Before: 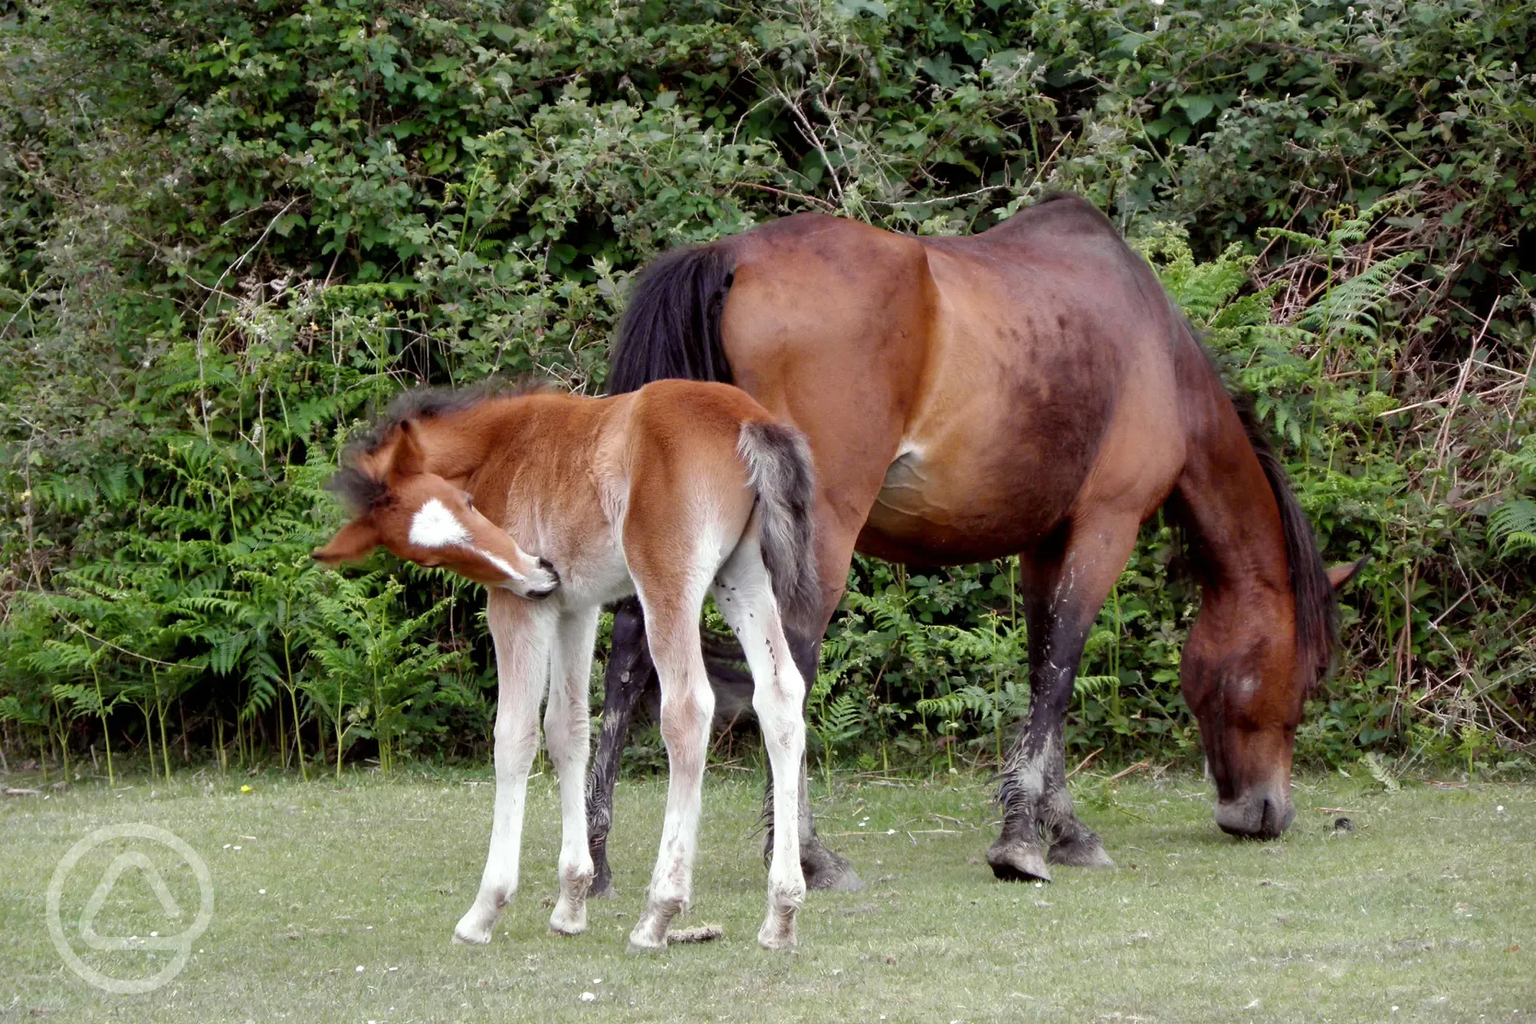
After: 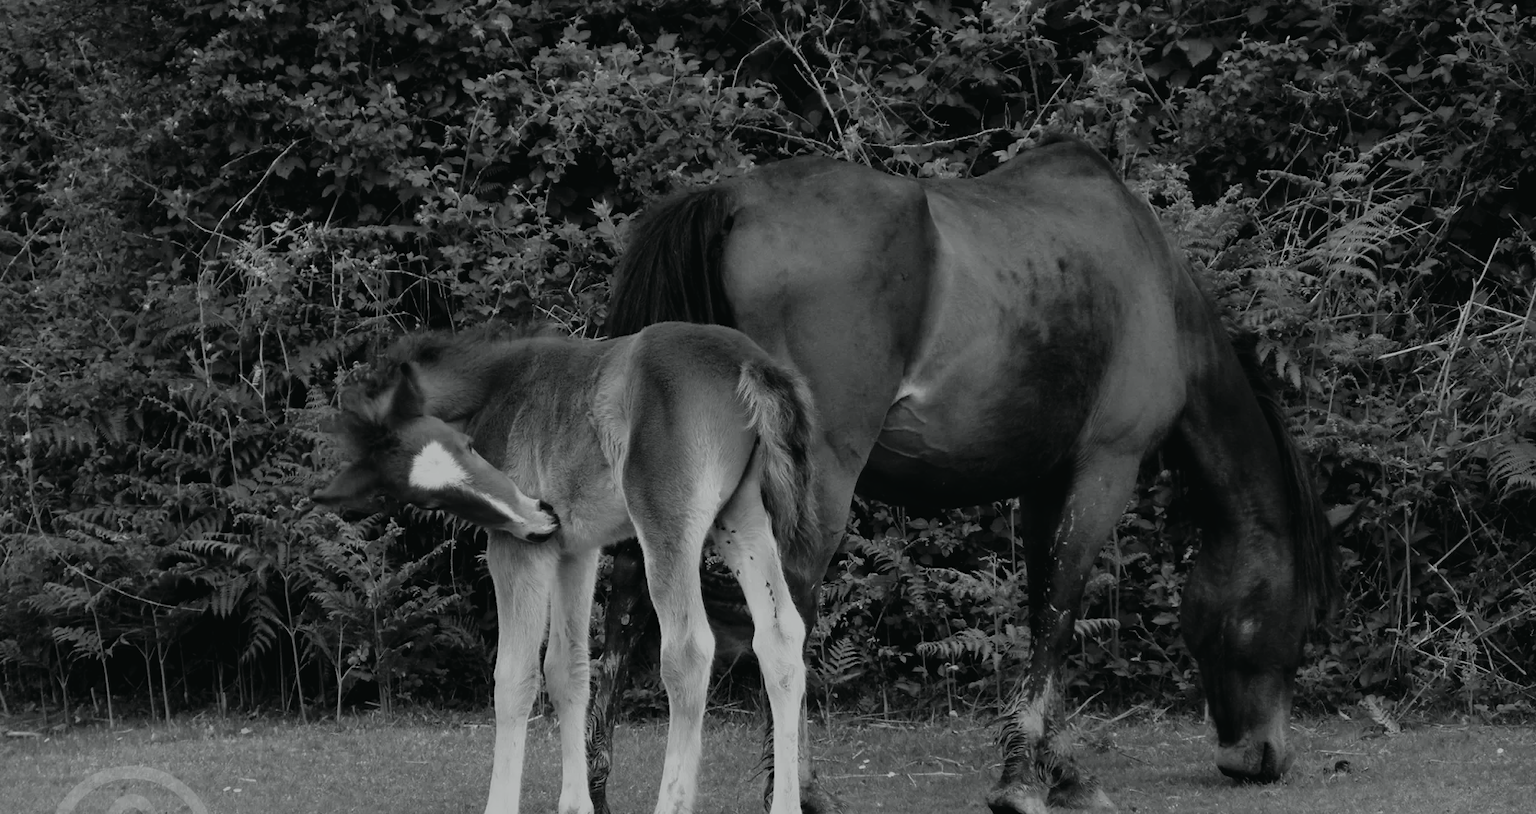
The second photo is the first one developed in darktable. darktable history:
exposure: exposure -1.425 EV, compensate exposure bias true, compensate highlight preservation false
crop and rotate: top 5.664%, bottom 14.748%
tone curve: curves: ch0 [(0, 0.022) (0.114, 0.096) (0.282, 0.299) (0.456, 0.51) (0.613, 0.693) (0.786, 0.843) (0.999, 0.949)]; ch1 [(0, 0) (0.384, 0.365) (0.463, 0.447) (0.486, 0.474) (0.503, 0.5) (0.535, 0.522) (0.555, 0.546) (0.593, 0.599) (0.755, 0.793) (1, 1)]; ch2 [(0, 0) (0.369, 0.375) (0.449, 0.434) (0.501, 0.5) (0.528, 0.517) (0.561, 0.57) (0.612, 0.631) (0.668, 0.659) (1, 1)], color space Lab, independent channels, preserve colors none
color calibration: output gray [0.18, 0.41, 0.41, 0], gray › normalize channels true, x 0.367, y 0.379, temperature 4396.14 K, gamut compression 0.001
